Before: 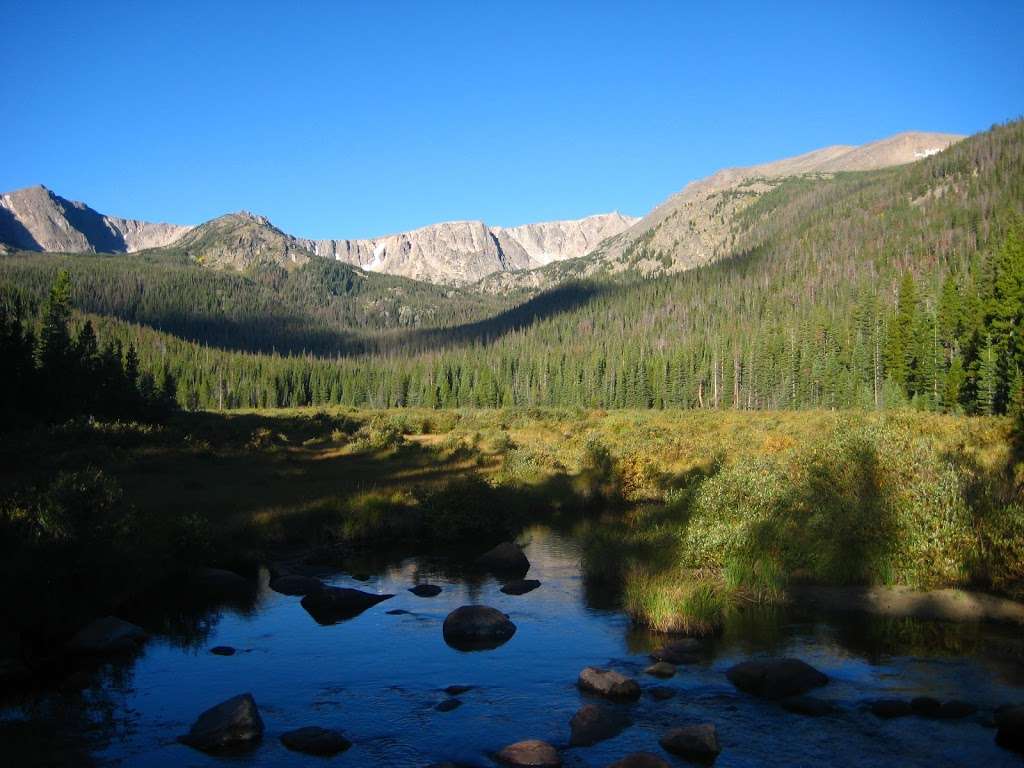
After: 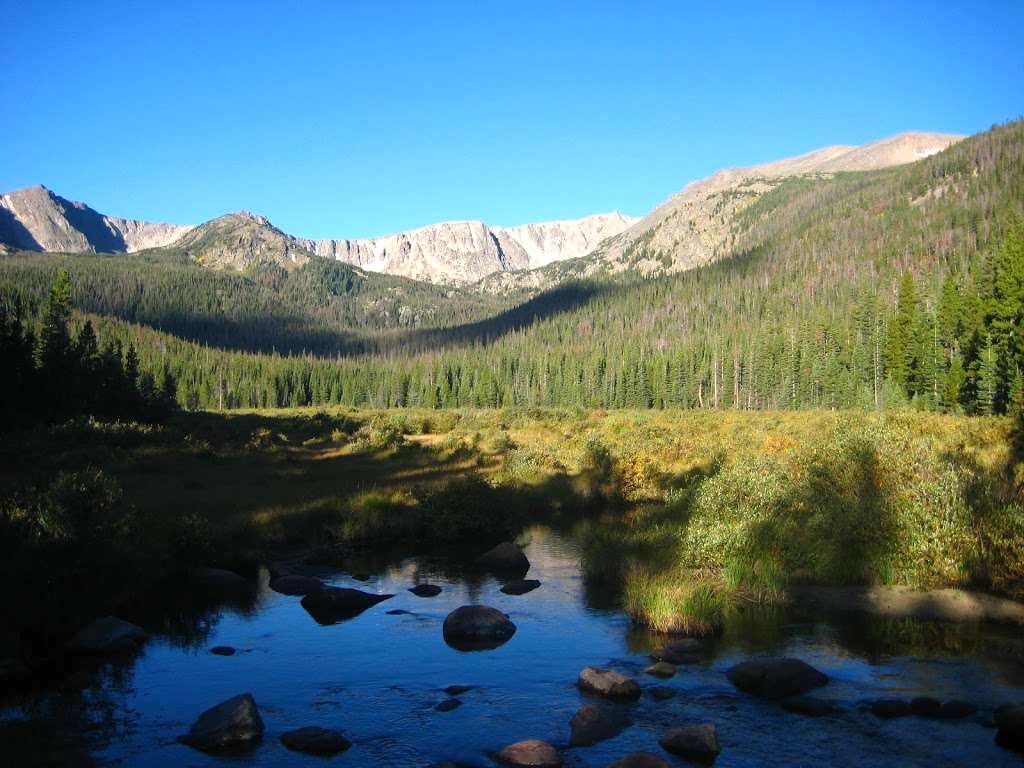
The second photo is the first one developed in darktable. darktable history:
exposure: exposure 0.404 EV, compensate highlight preservation false
